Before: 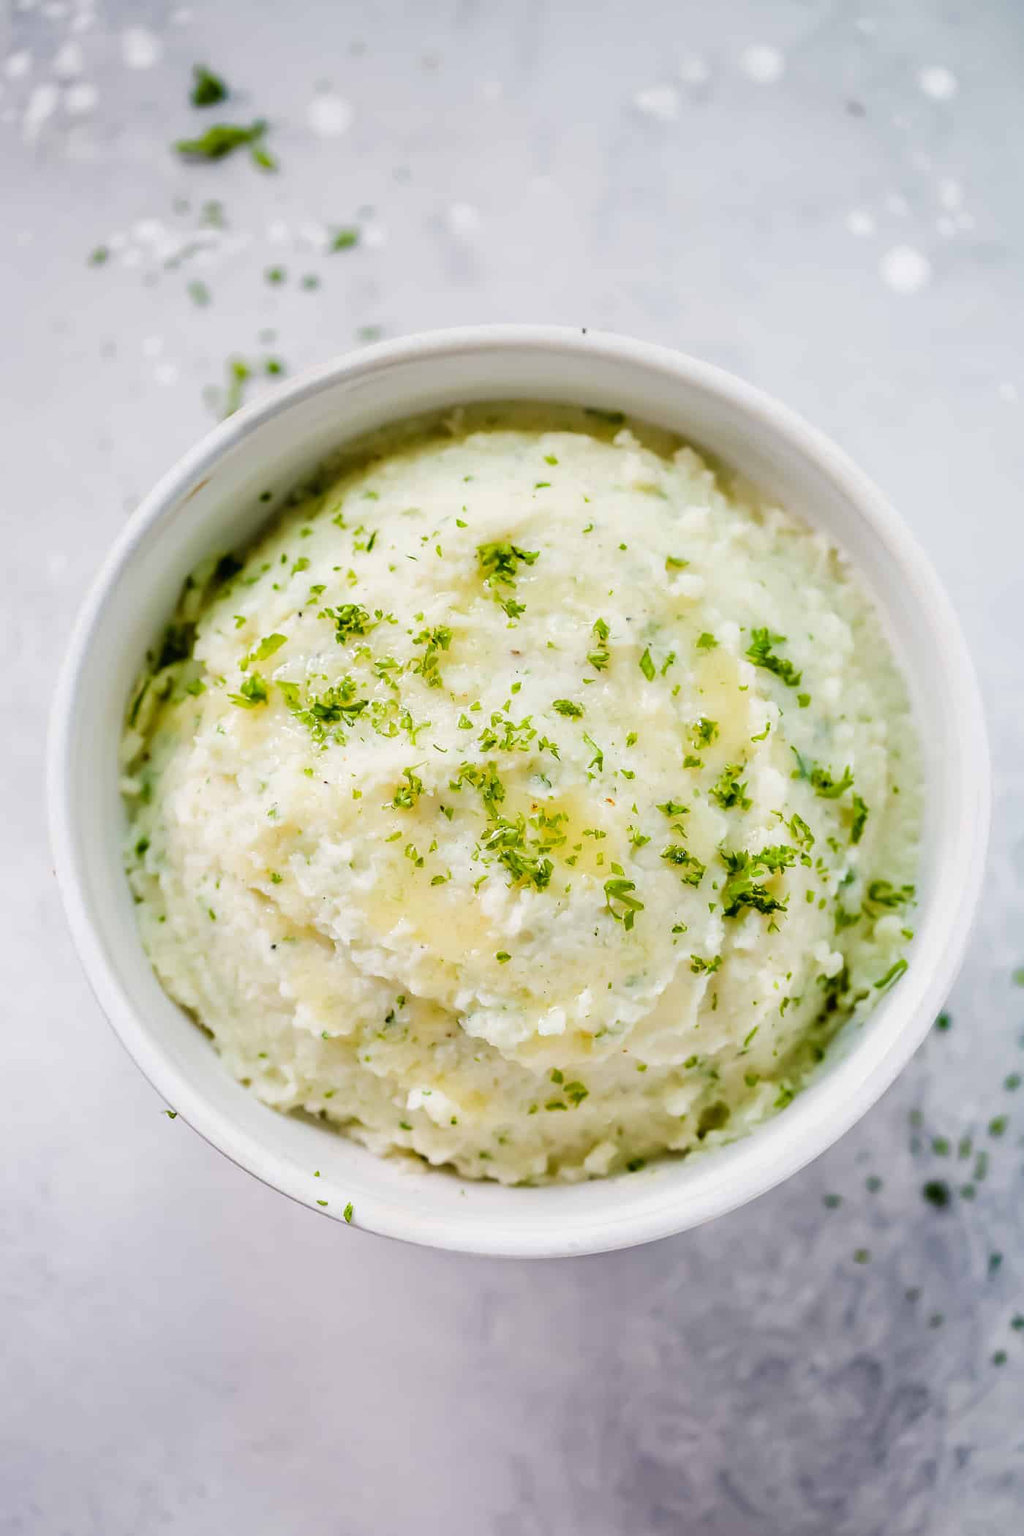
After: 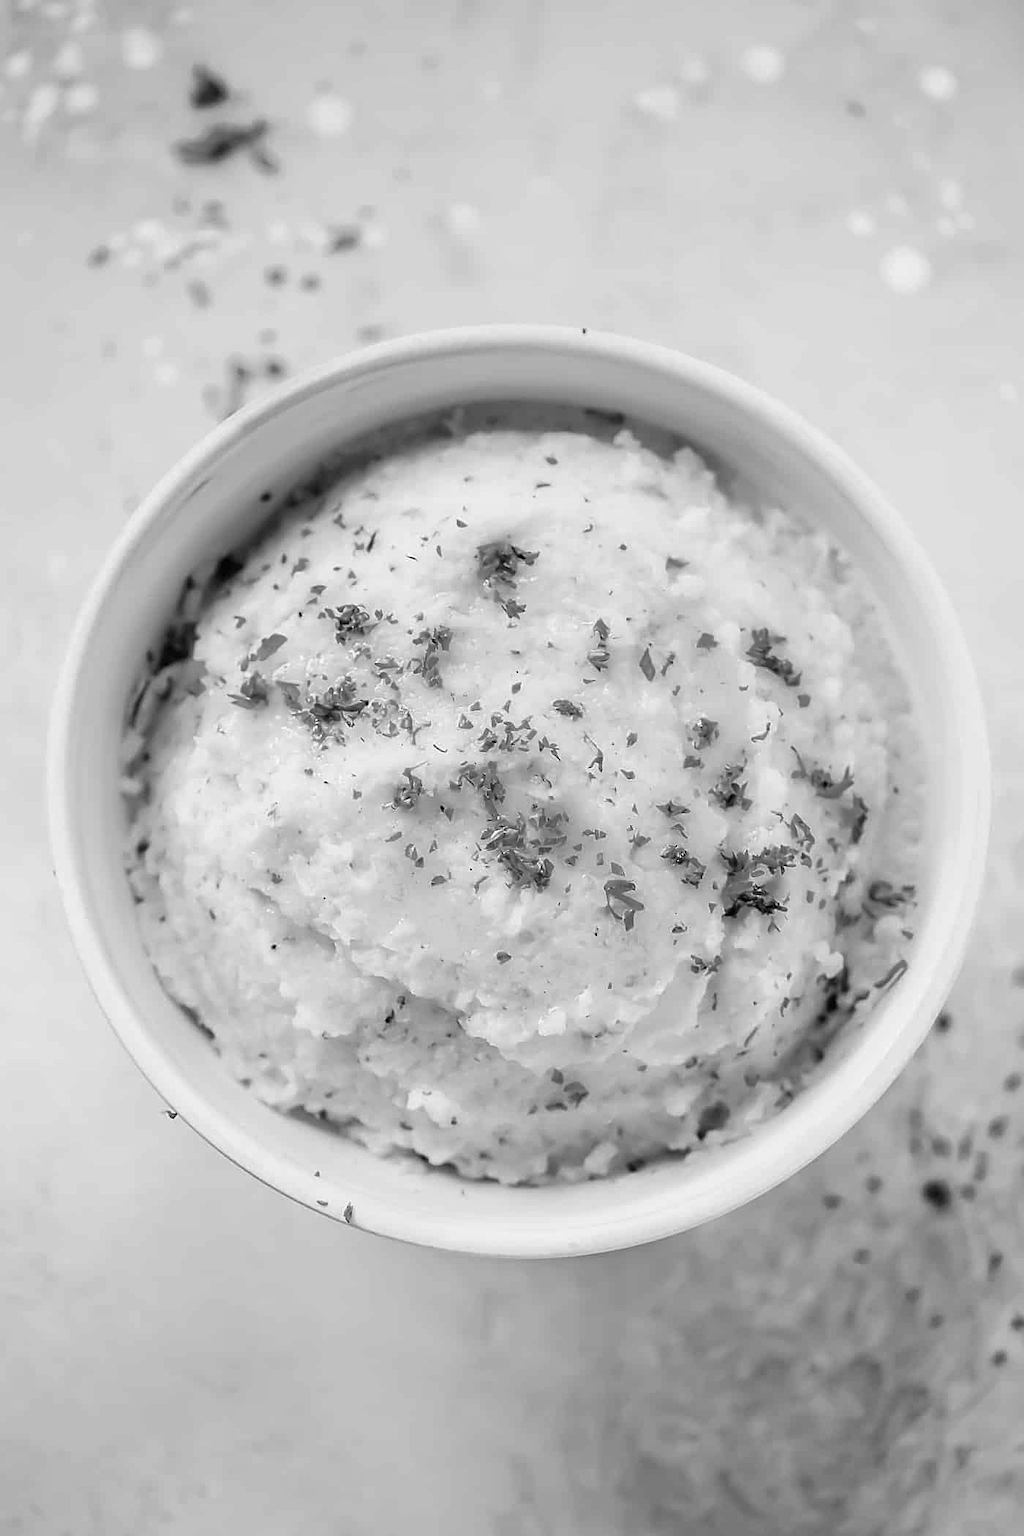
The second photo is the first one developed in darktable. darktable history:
sharpen: on, module defaults
monochrome: a 0, b 0, size 0.5, highlights 0.57
